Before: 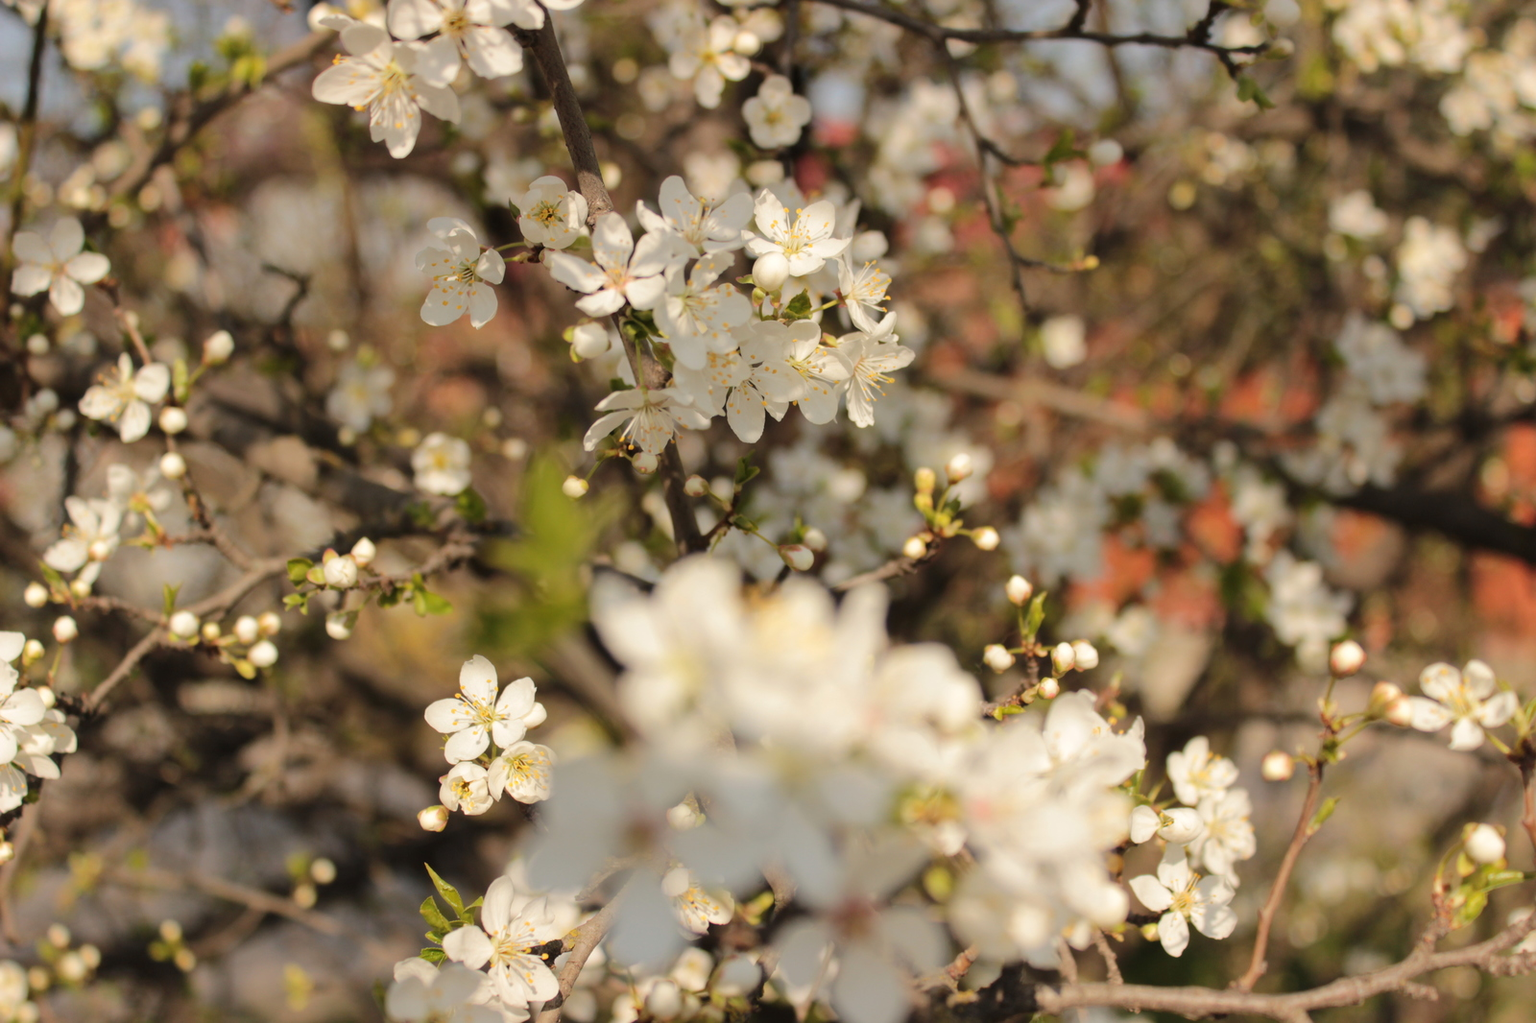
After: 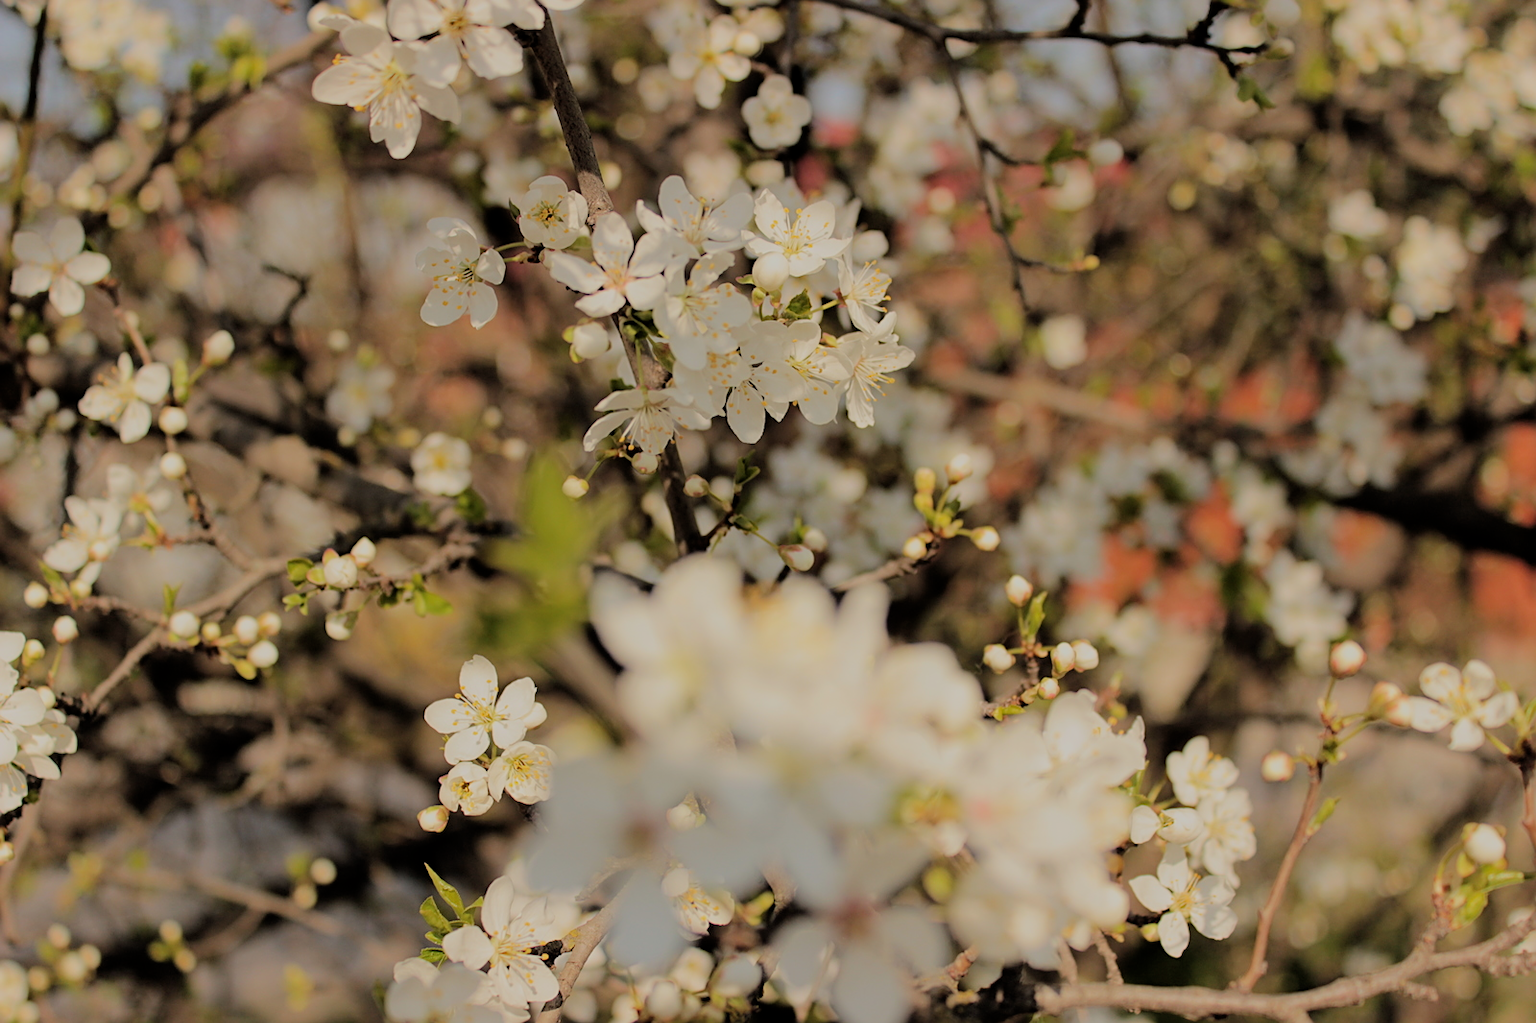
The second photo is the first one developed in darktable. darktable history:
sharpen: on, module defaults
filmic rgb: middle gray luminance 18.12%, black relative exposure -7.52 EV, white relative exposure 8.47 EV, target black luminance 0%, hardness 2.23, latitude 18.33%, contrast 0.891, highlights saturation mix 5.58%, shadows ↔ highlights balance 10.93%, color science v6 (2022)
